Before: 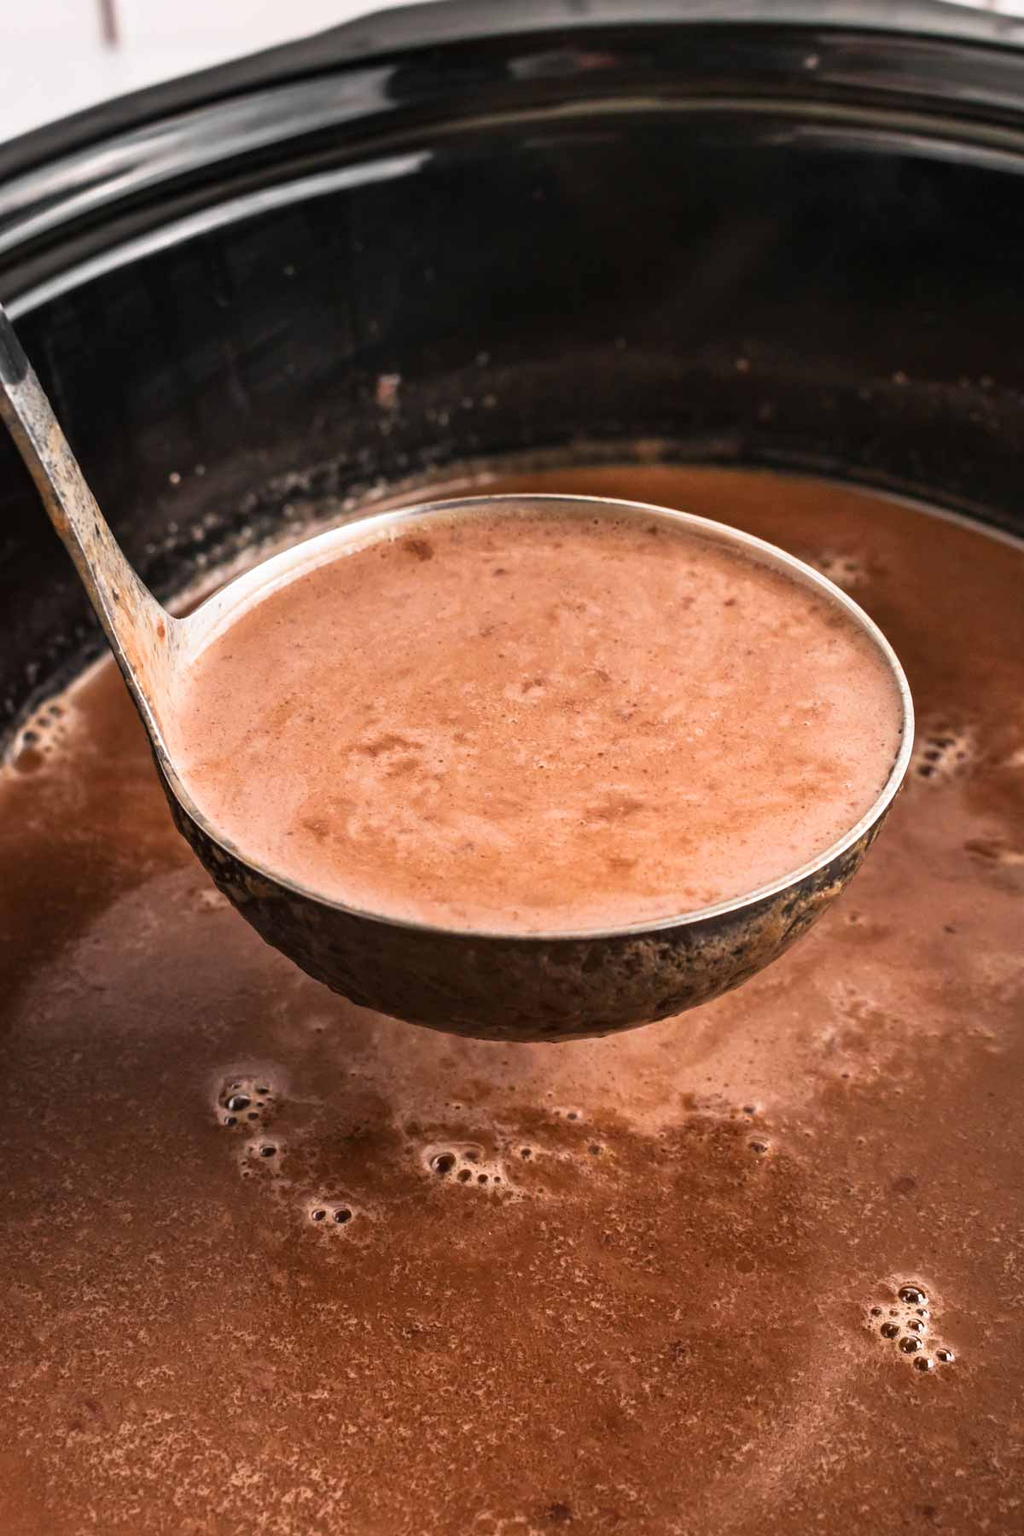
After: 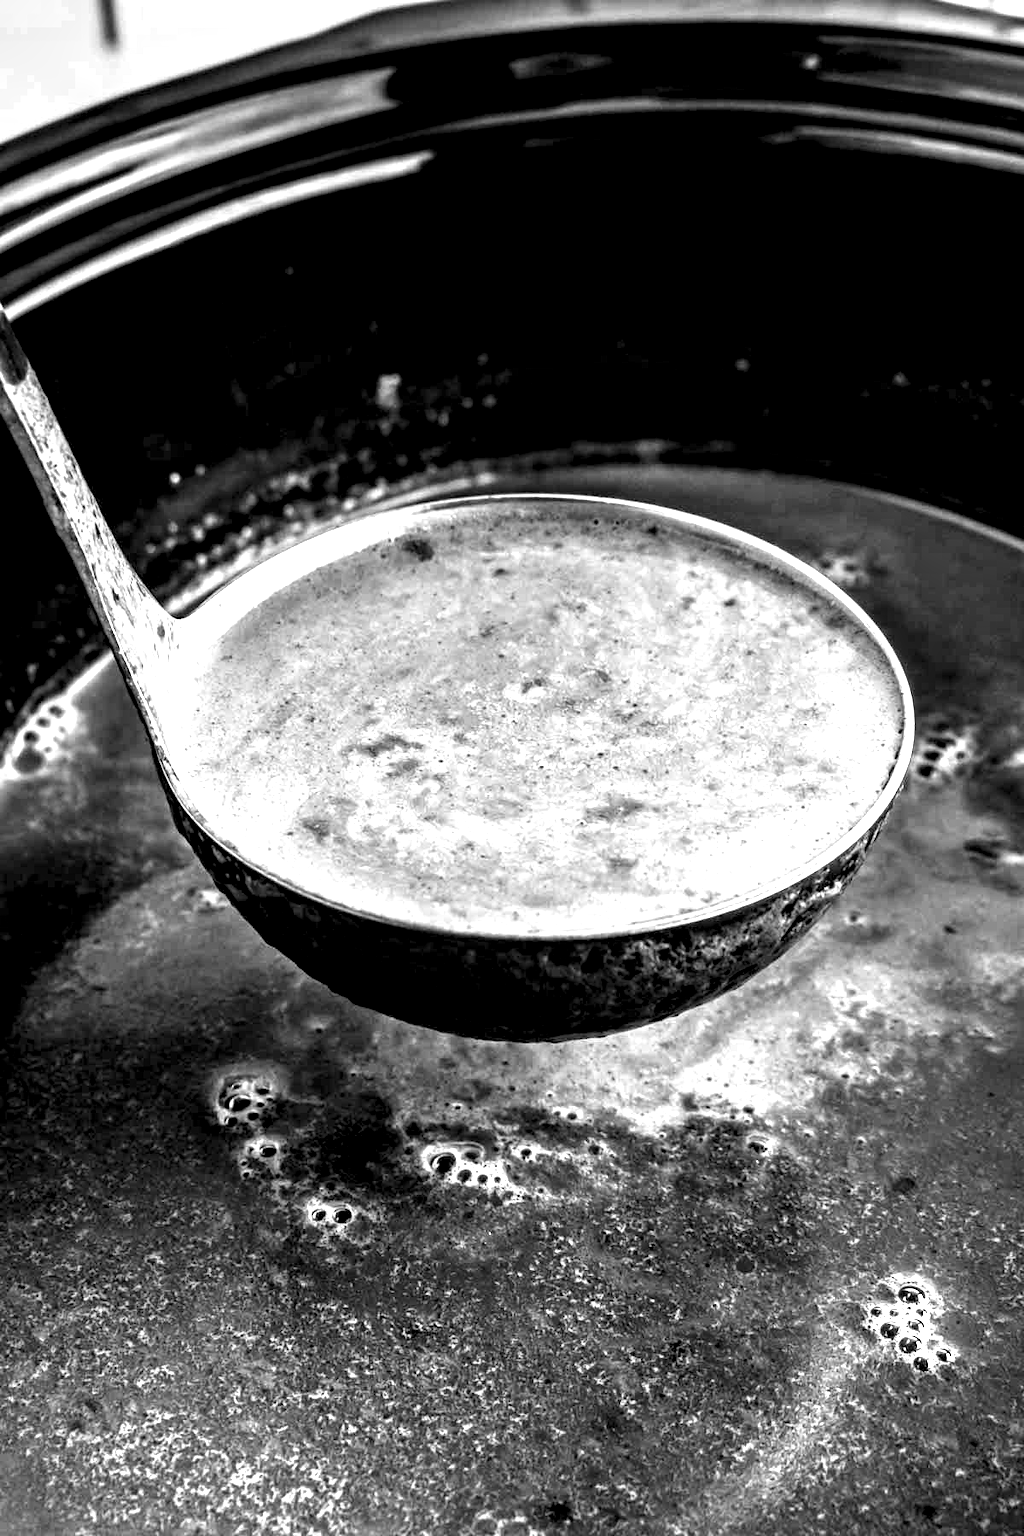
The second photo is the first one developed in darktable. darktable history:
graduated density: on, module defaults
local contrast: highlights 115%, shadows 42%, detail 293%
monochrome: on, module defaults
